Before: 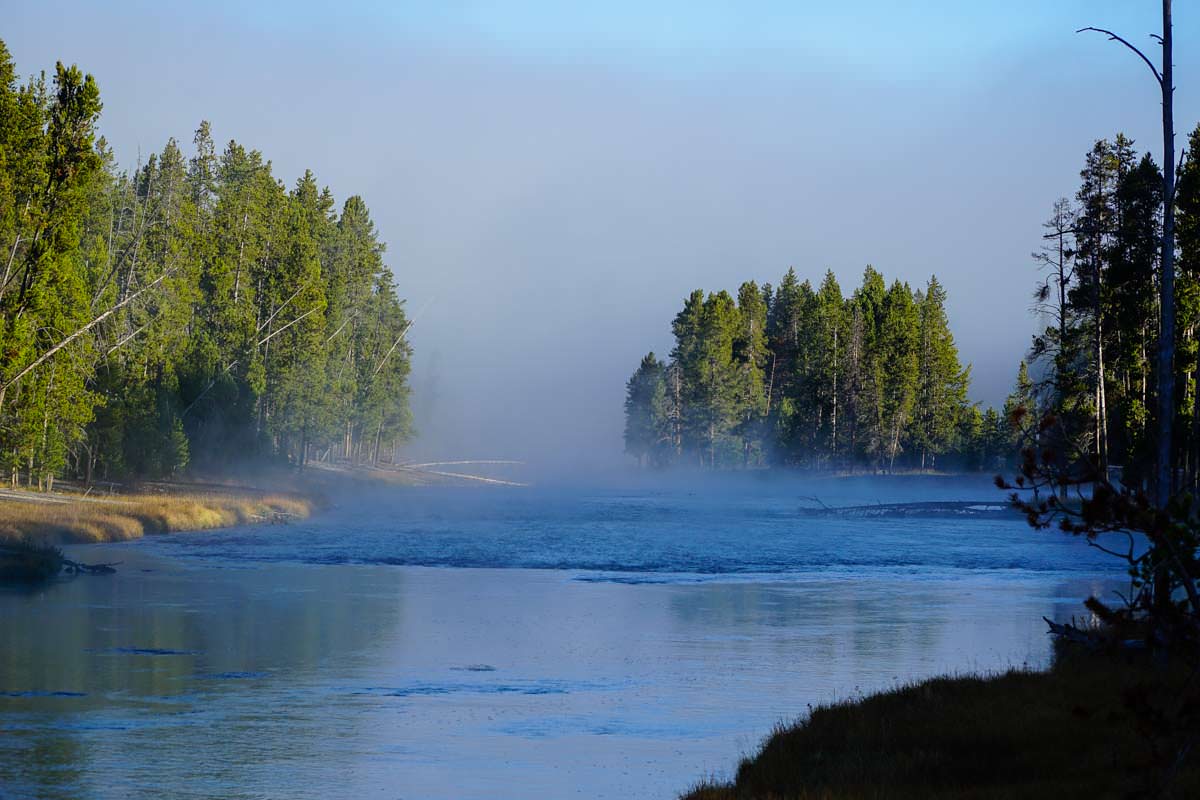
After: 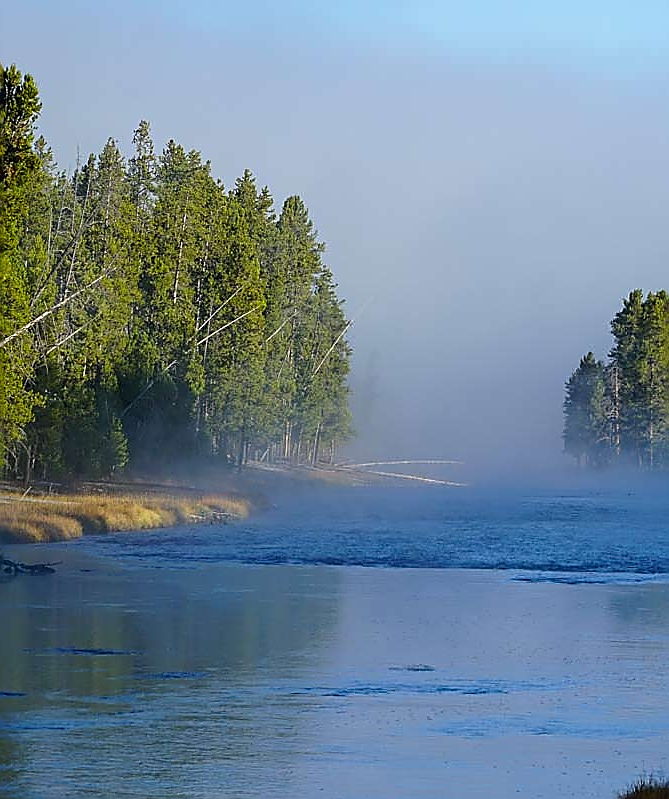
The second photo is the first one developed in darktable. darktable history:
sharpen: radius 1.395, amount 1.237, threshold 0.67
crop: left 5.163%, right 39.019%
